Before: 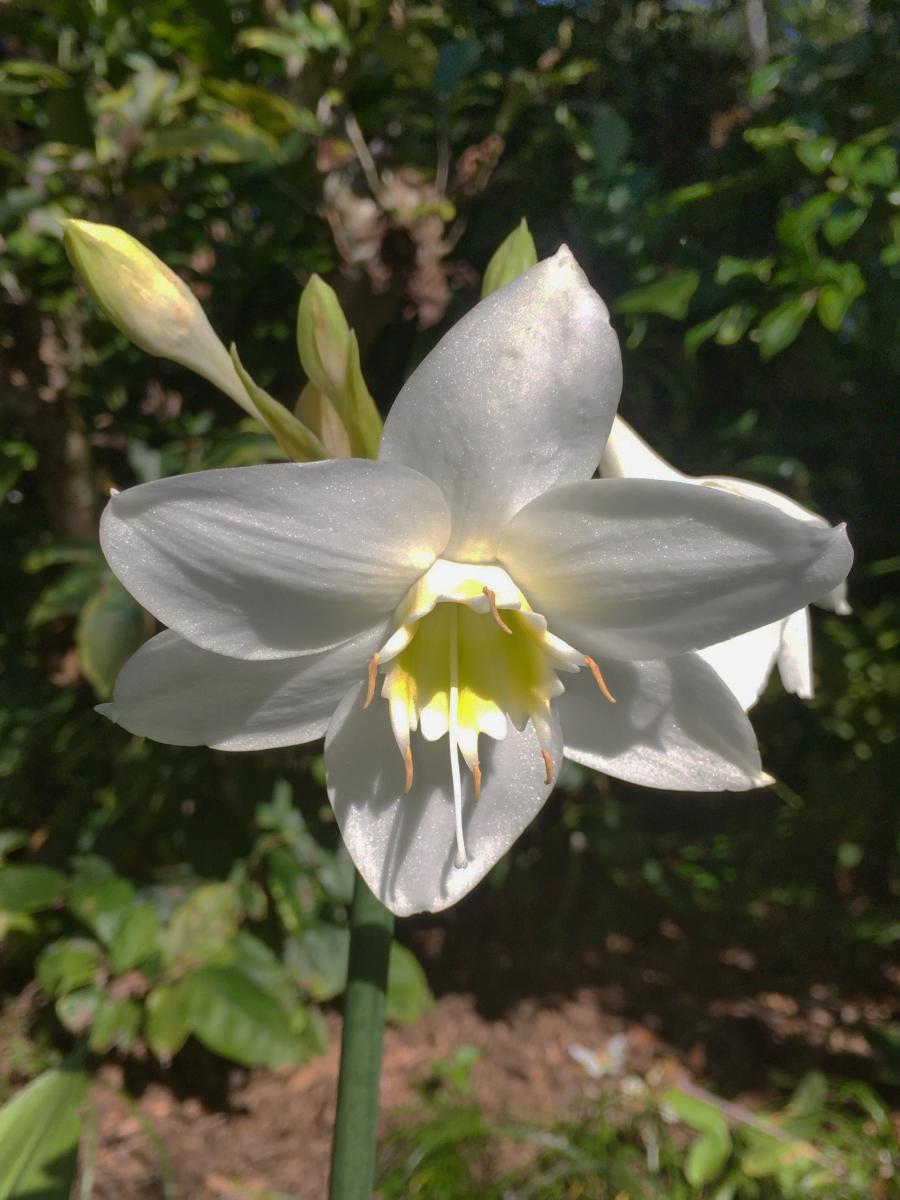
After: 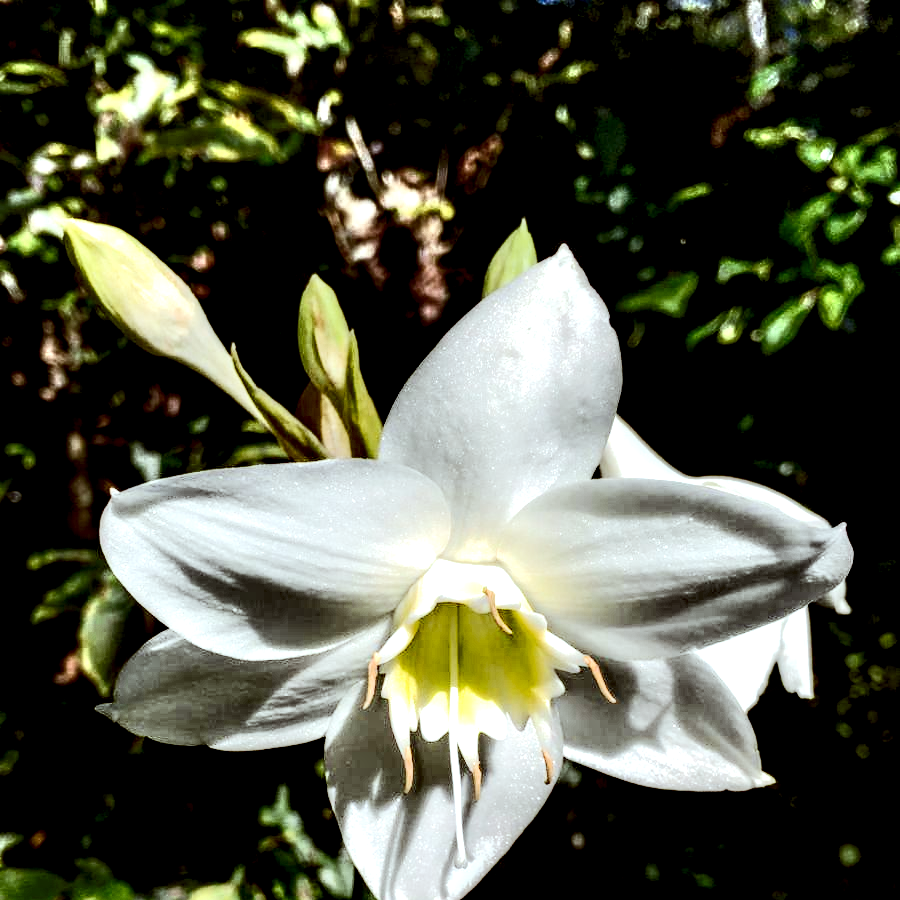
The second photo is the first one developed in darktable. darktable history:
tone curve: curves: ch0 [(0, 0) (0.003, 0.002) (0.011, 0.004) (0.025, 0.005) (0.044, 0.009) (0.069, 0.013) (0.1, 0.017) (0.136, 0.036) (0.177, 0.066) (0.224, 0.102) (0.277, 0.143) (0.335, 0.197) (0.399, 0.268) (0.468, 0.389) (0.543, 0.549) (0.623, 0.714) (0.709, 0.801) (0.801, 0.854) (0.898, 0.9) (1, 1)], color space Lab, independent channels, preserve colors none
local contrast: shadows 188%, detail 225%
crop: bottom 24.989%
base curve: curves: ch0 [(0, 0) (0.036, 0.025) (0.121, 0.166) (0.206, 0.329) (0.605, 0.79) (1, 1)], preserve colors none
color correction: highlights a* -5.07, highlights b* -4.16, shadows a* 4.13, shadows b* 4.52
